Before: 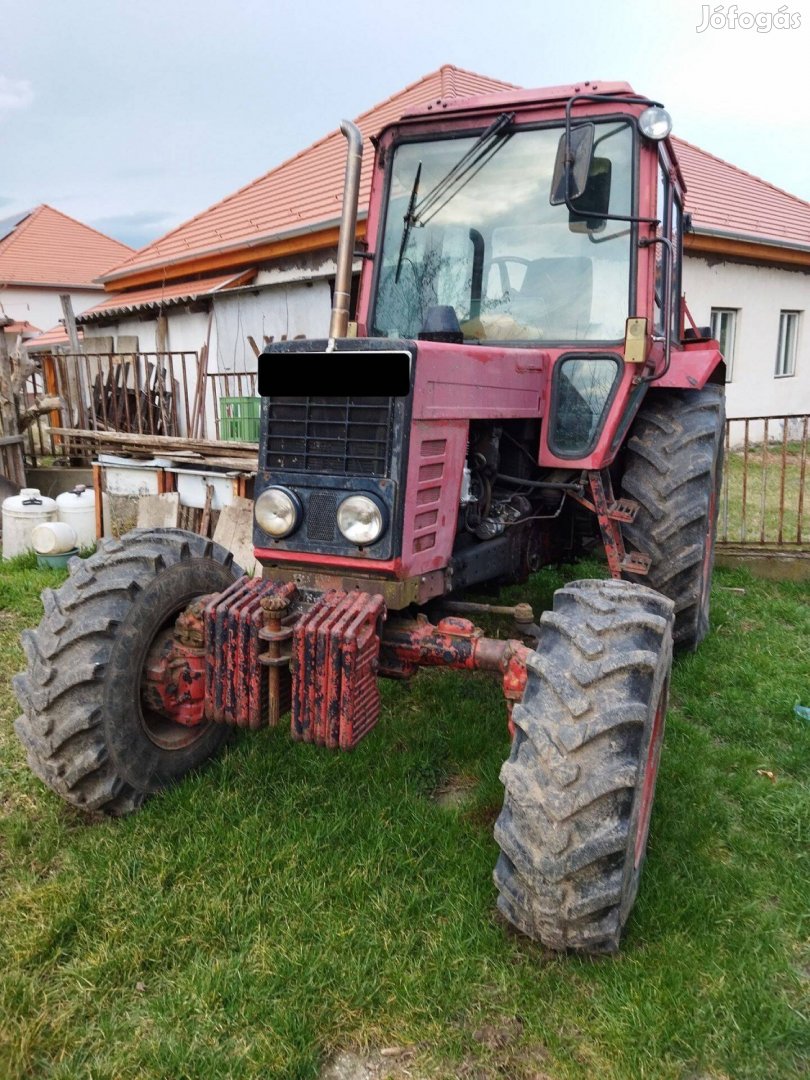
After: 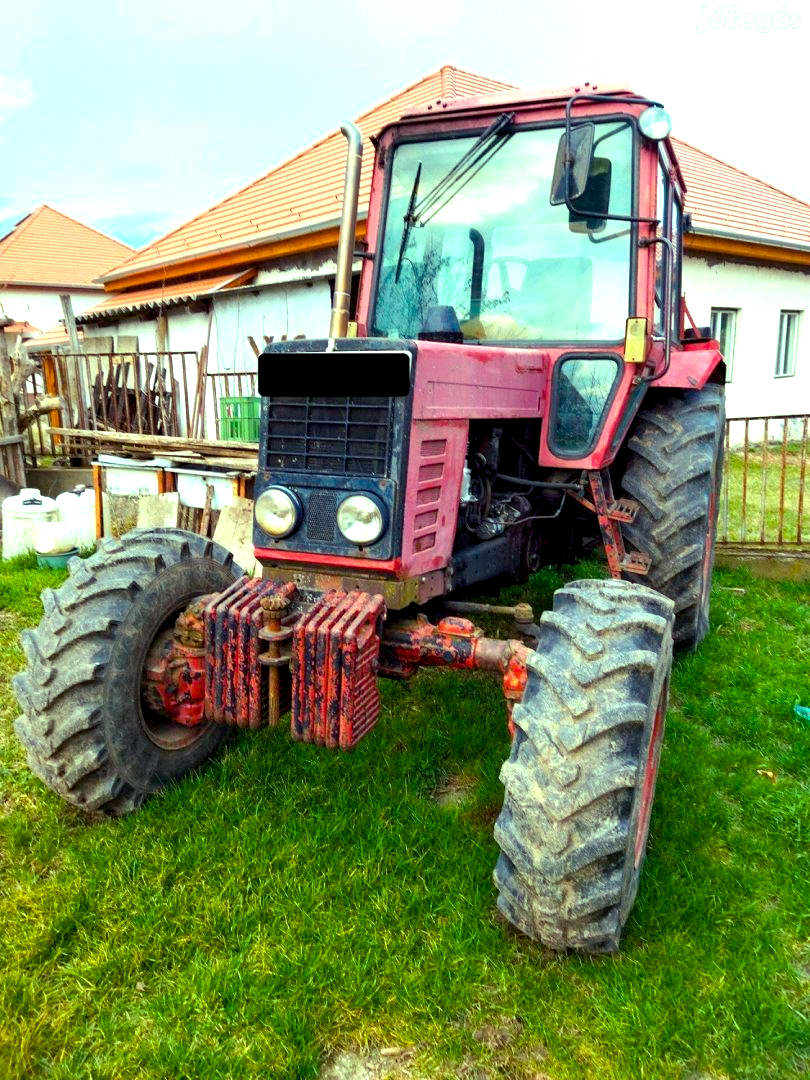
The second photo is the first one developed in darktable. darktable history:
exposure: black level correction 0.005, exposure 0.002 EV, compensate highlight preservation false
color balance rgb: shadows lift › chroma 2.036%, shadows lift › hue 214.88°, highlights gain › luminance 15.465%, highlights gain › chroma 7.052%, highlights gain › hue 127.6°, linear chroma grading › global chroma 15.351%, perceptual saturation grading › global saturation 25.617%, perceptual brilliance grading › global brilliance 20.007%
